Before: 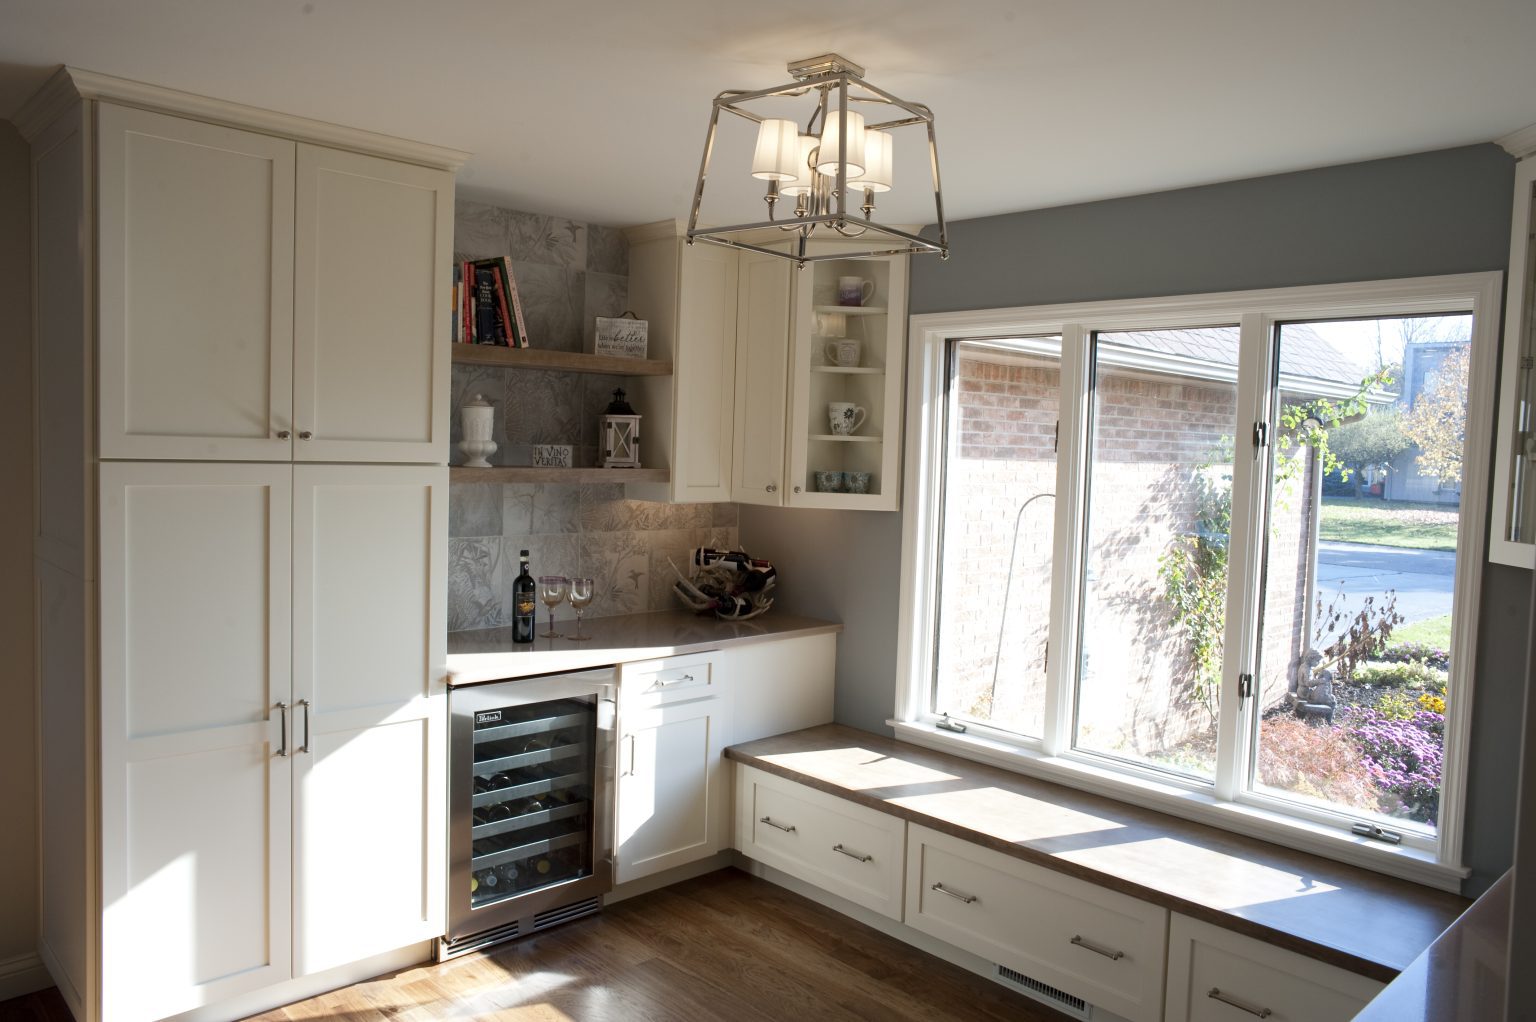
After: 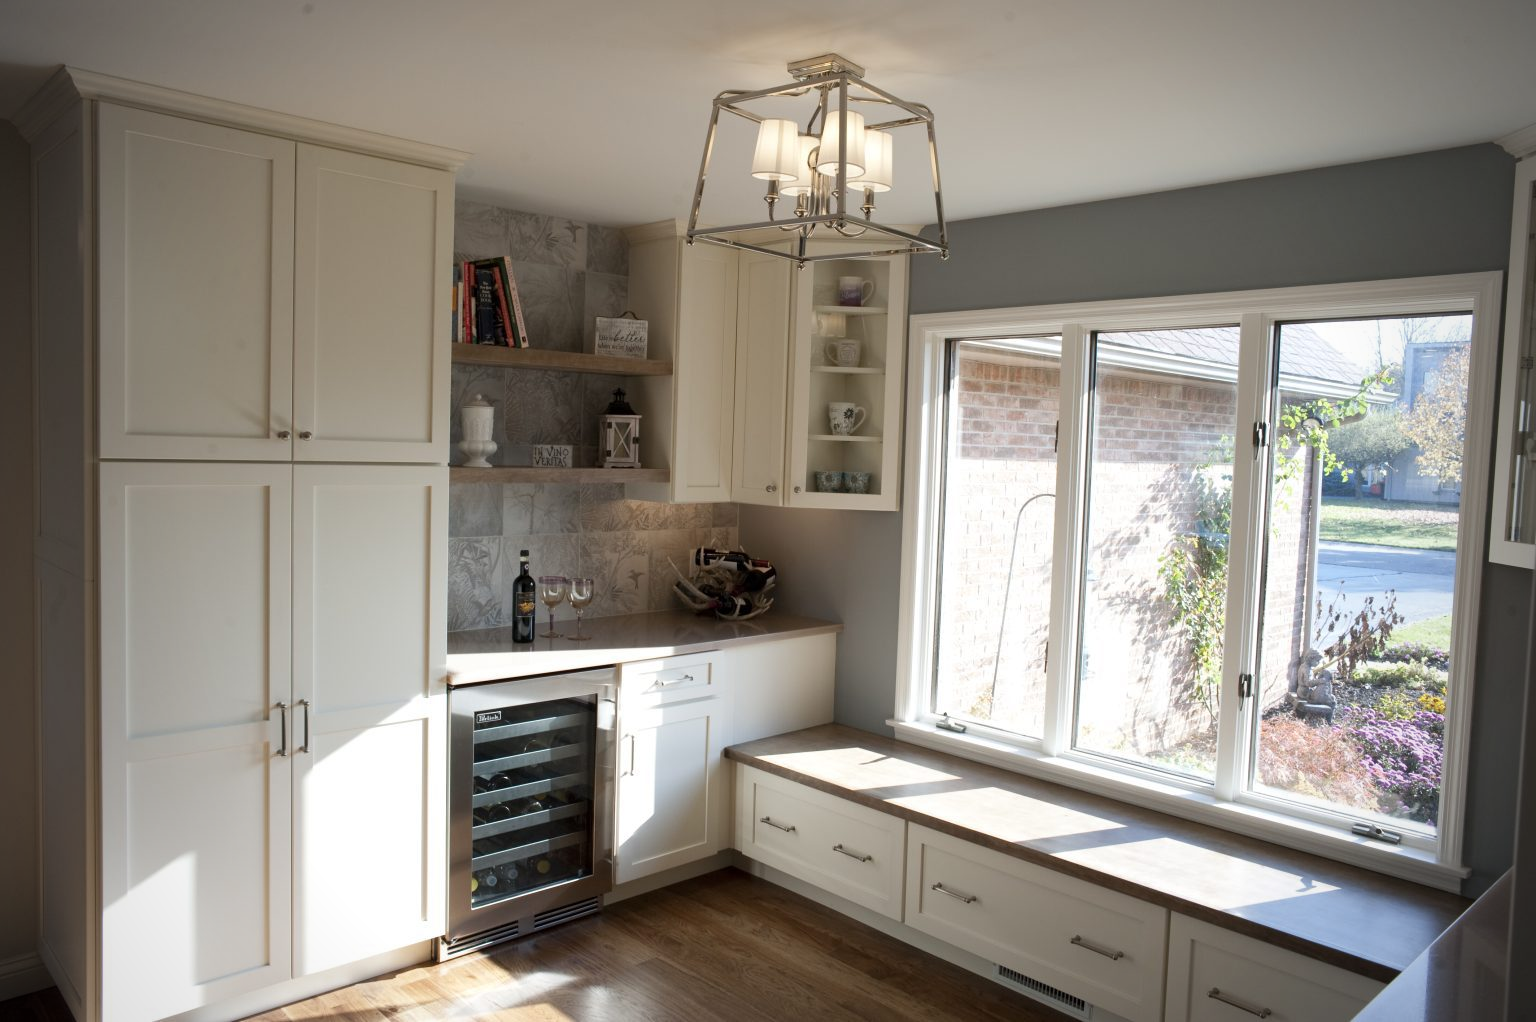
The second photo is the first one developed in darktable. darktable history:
vignetting: fall-off start 74.51%, fall-off radius 65.76%
